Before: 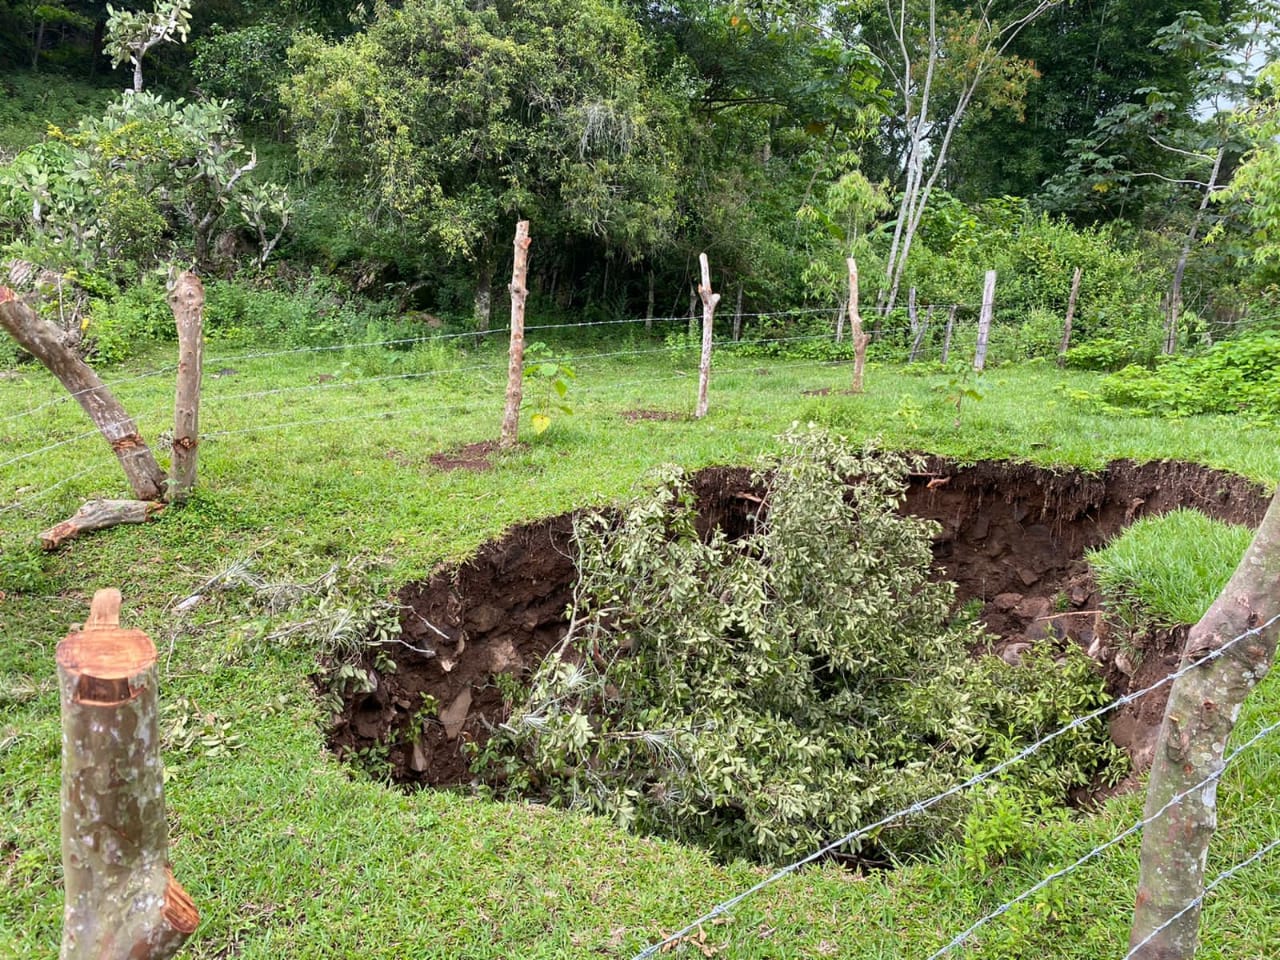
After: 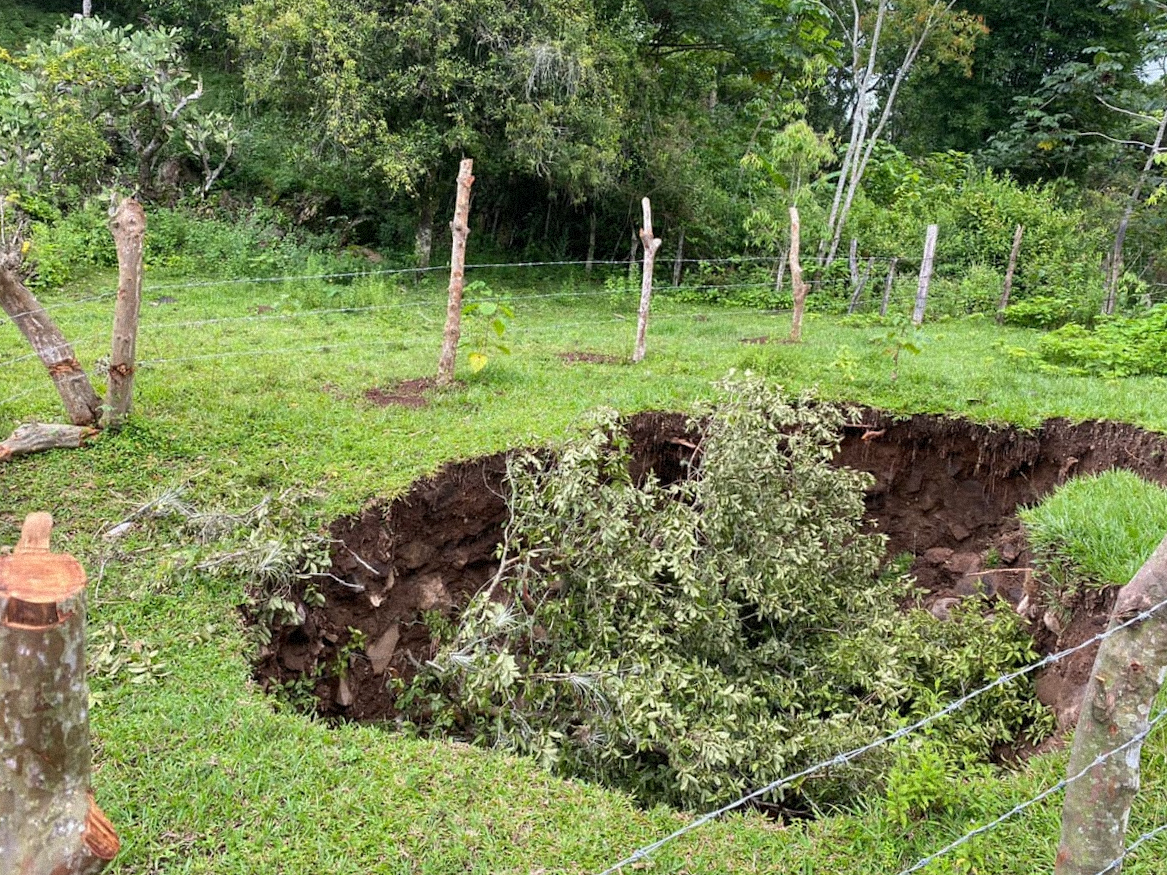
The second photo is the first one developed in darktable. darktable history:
crop and rotate: angle -1.96°, left 3.097%, top 4.154%, right 1.586%, bottom 0.529%
grain: mid-tones bias 0%
